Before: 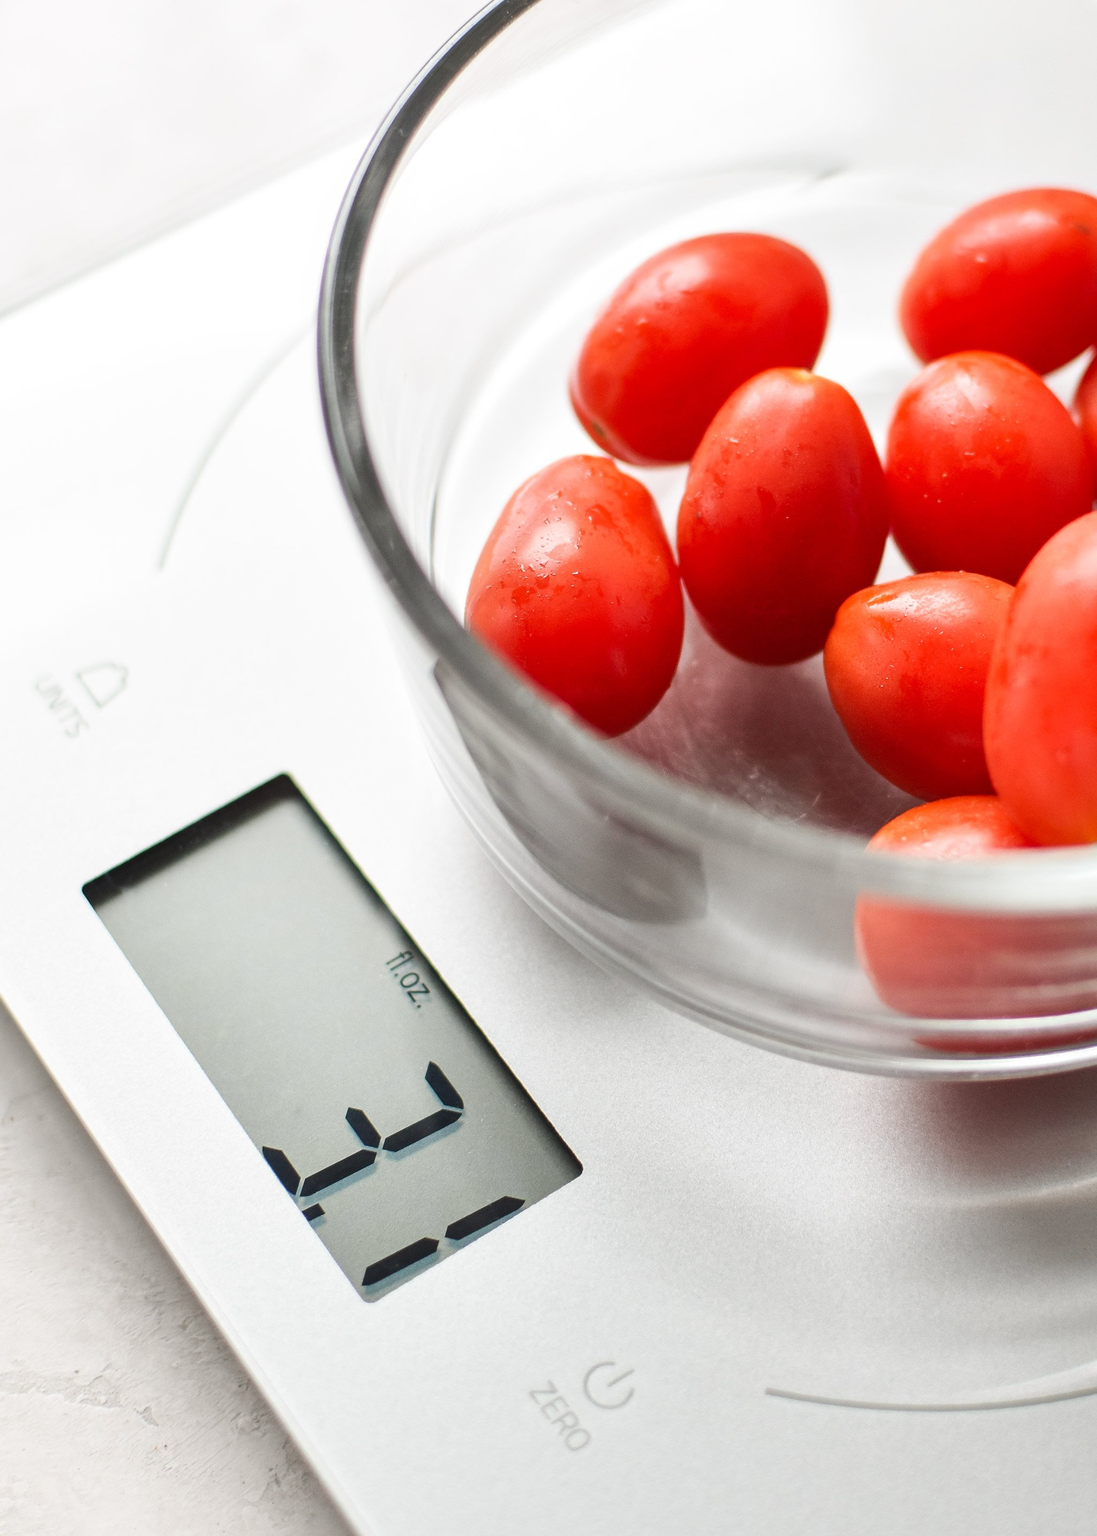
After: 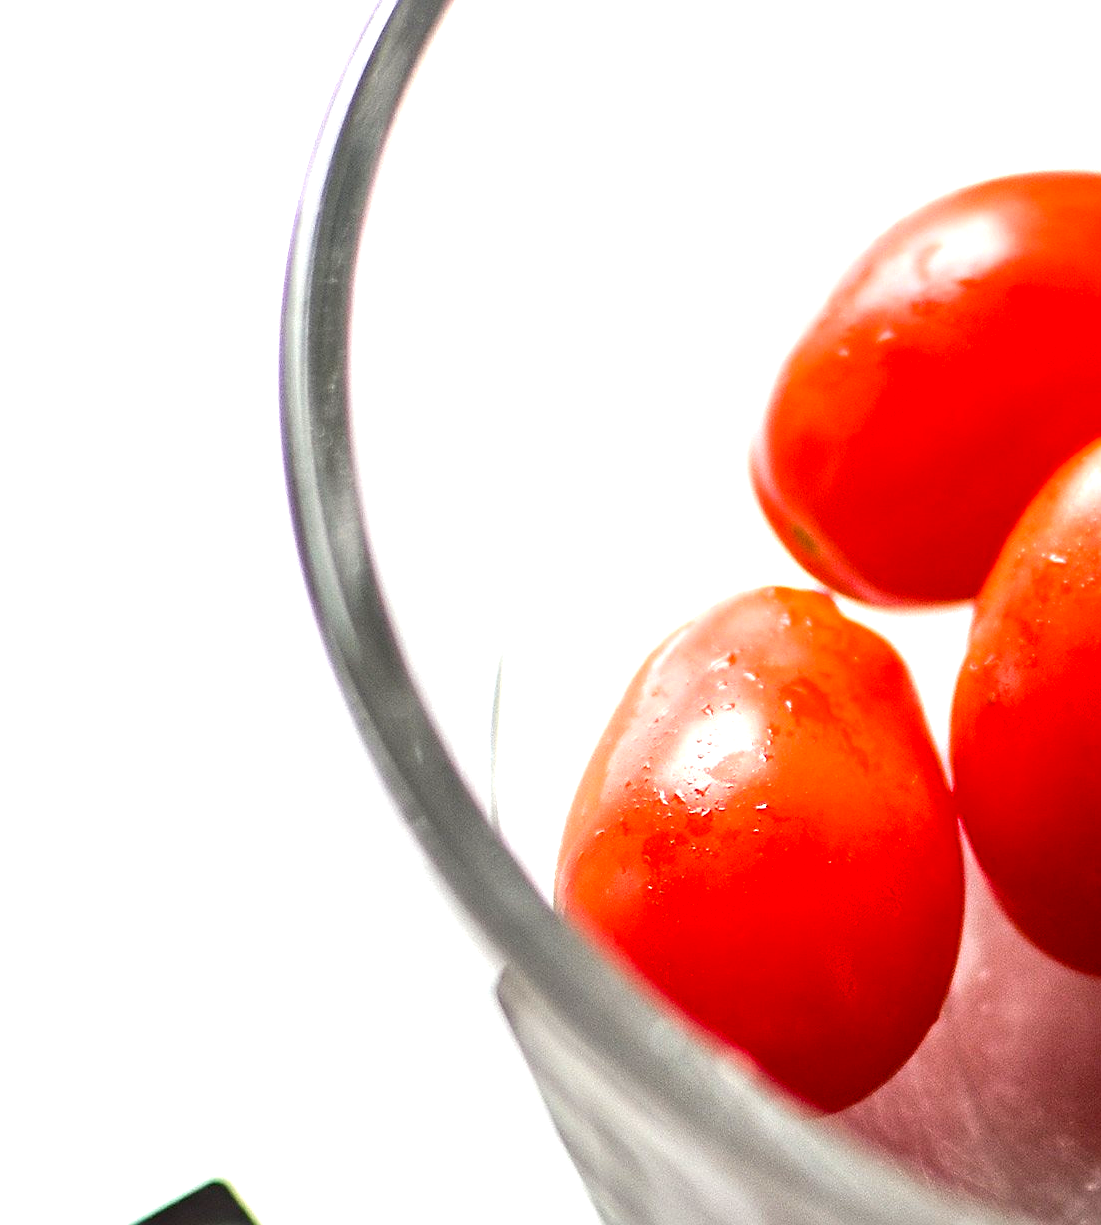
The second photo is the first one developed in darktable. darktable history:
color balance rgb: perceptual saturation grading › global saturation 29.868%, perceptual brilliance grading › global brilliance 19.819%
crop: left 15.29%, top 9.18%, right 30.931%, bottom 48.08%
sharpen: on, module defaults
